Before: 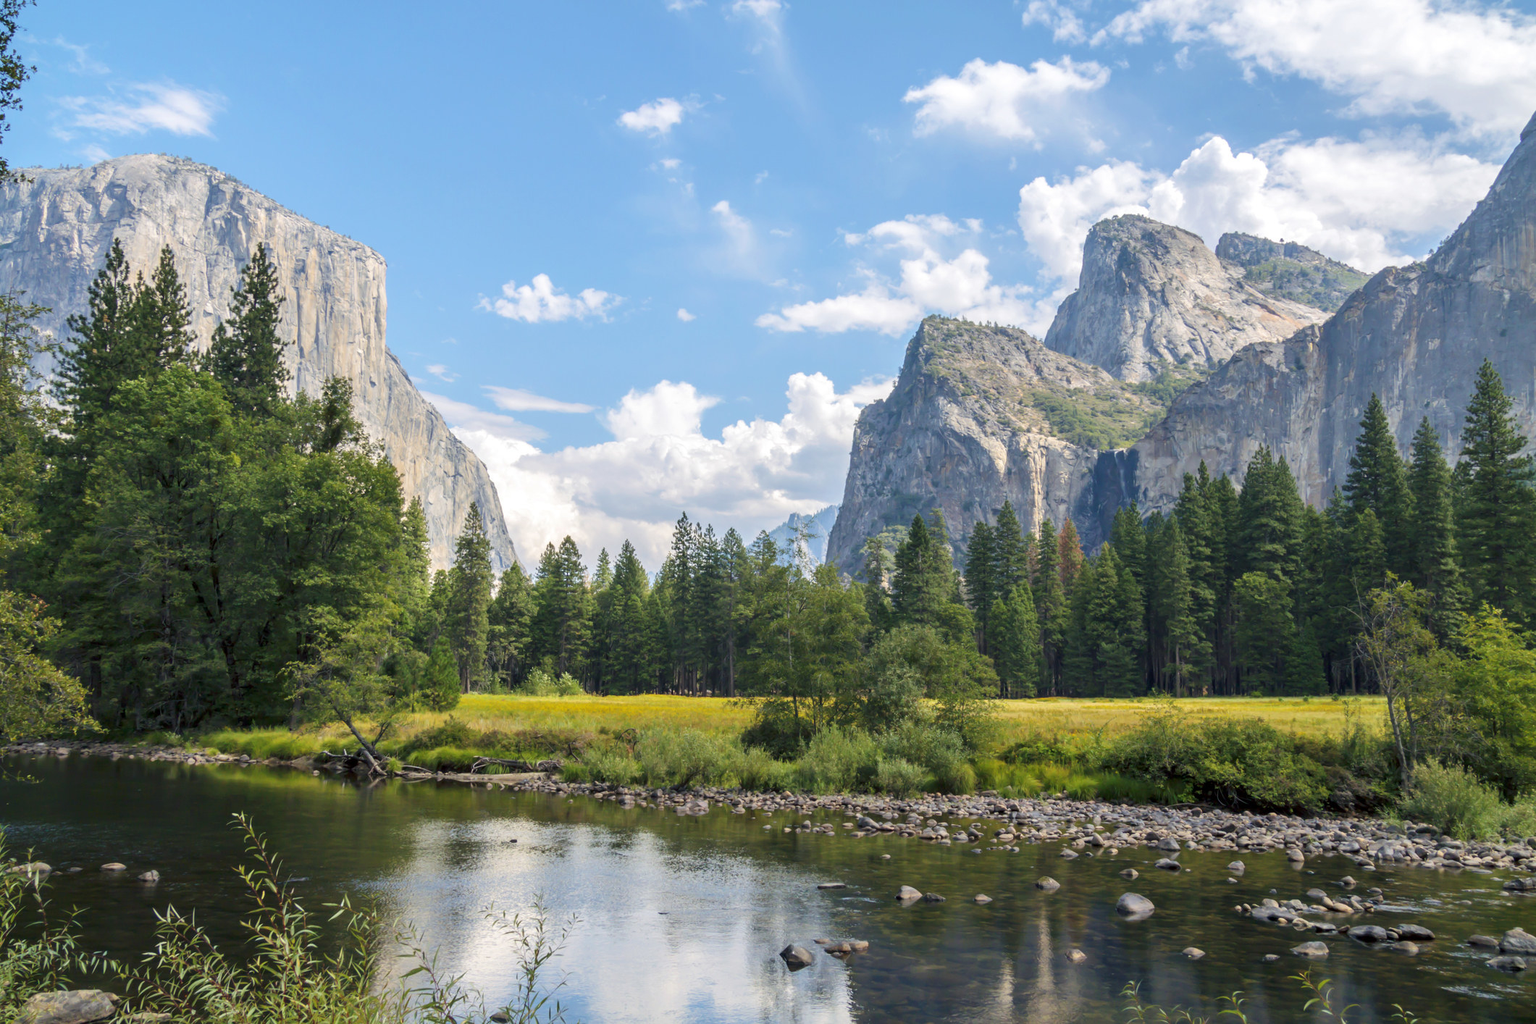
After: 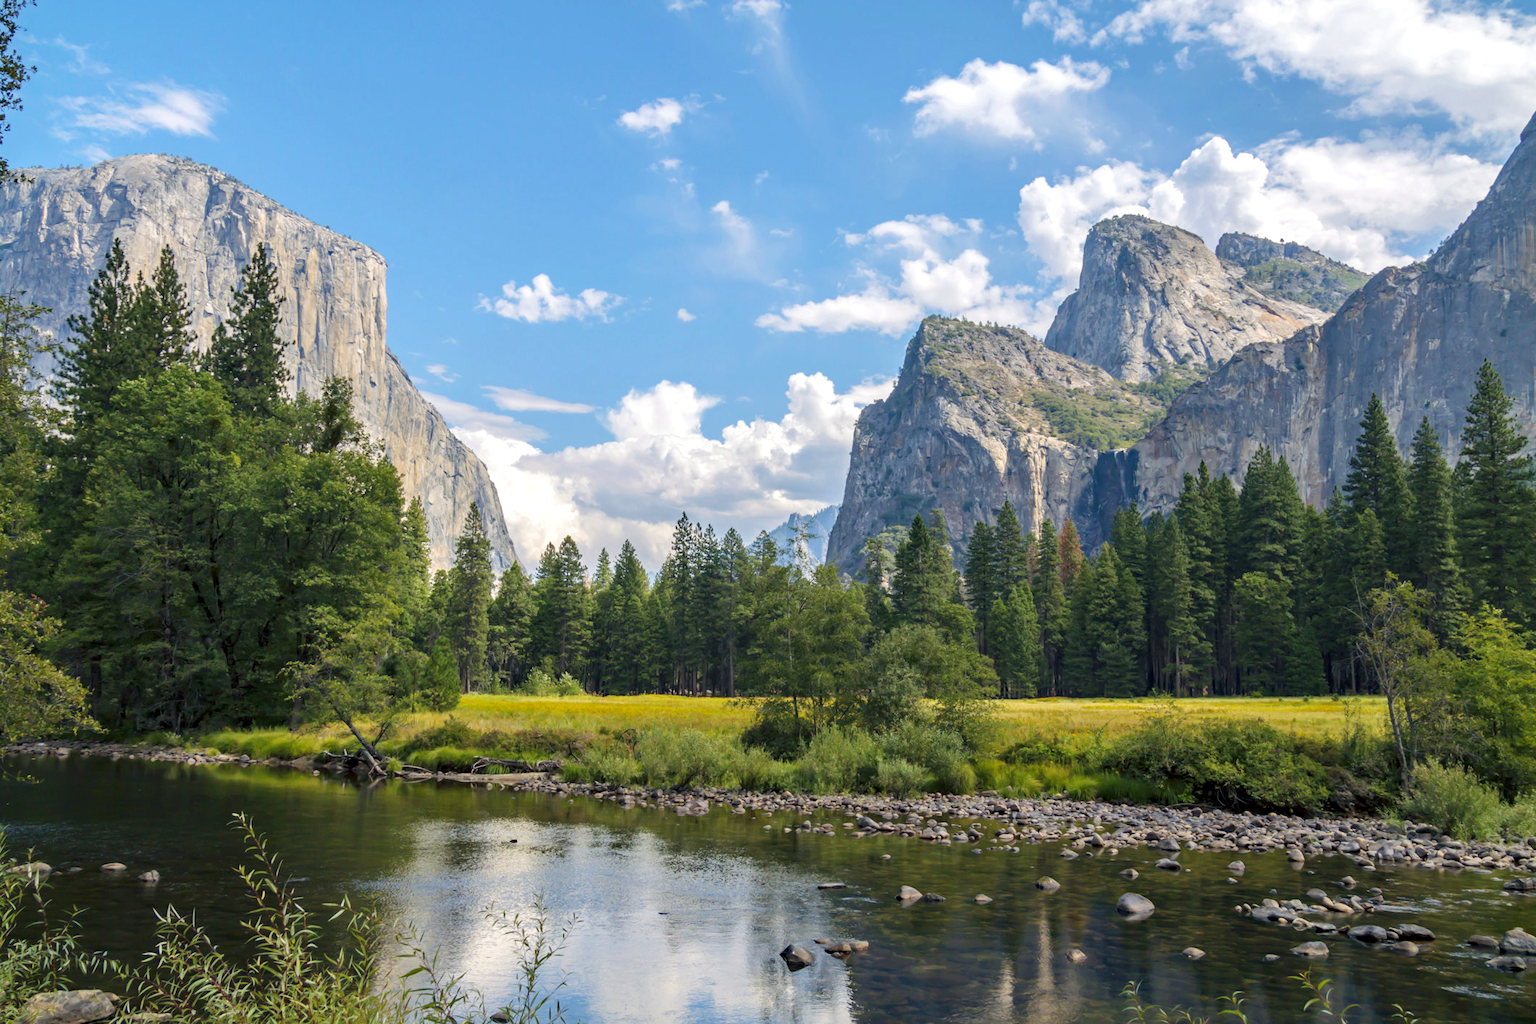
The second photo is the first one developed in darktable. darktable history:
haze removal: strength 0.276, distance 0.253, compatibility mode true, adaptive false
